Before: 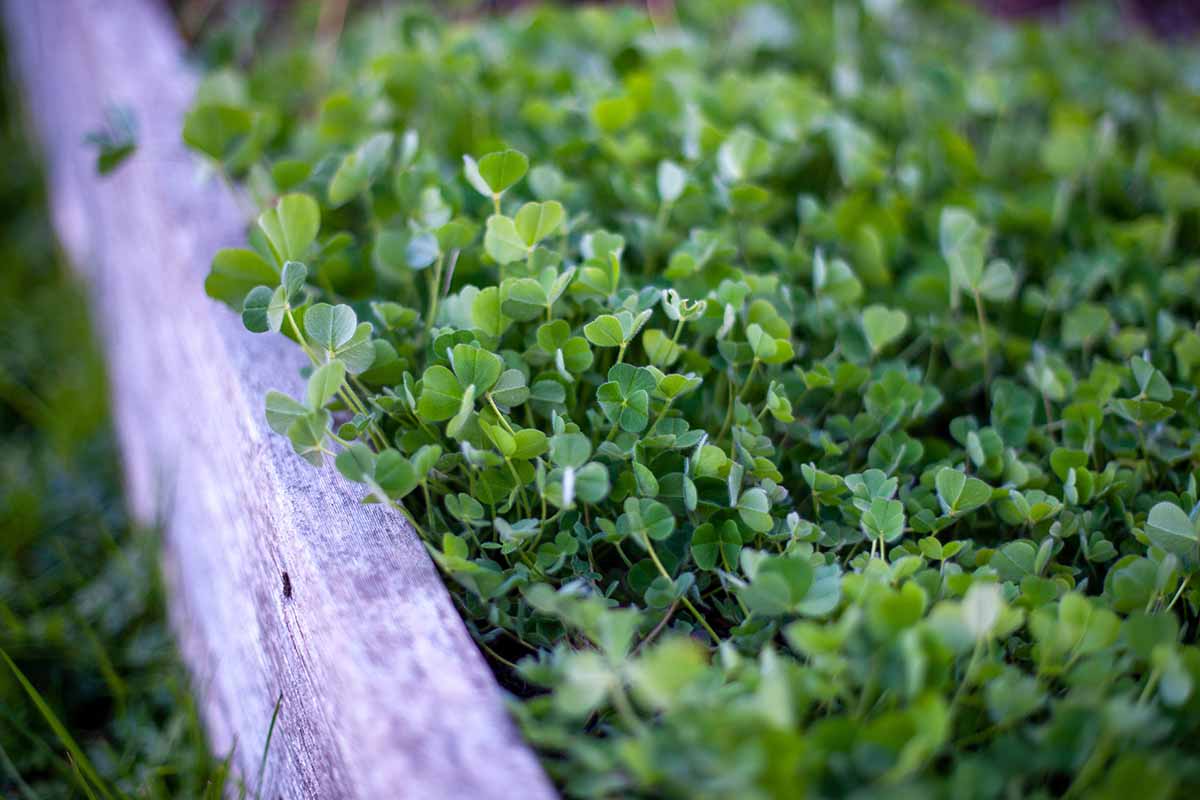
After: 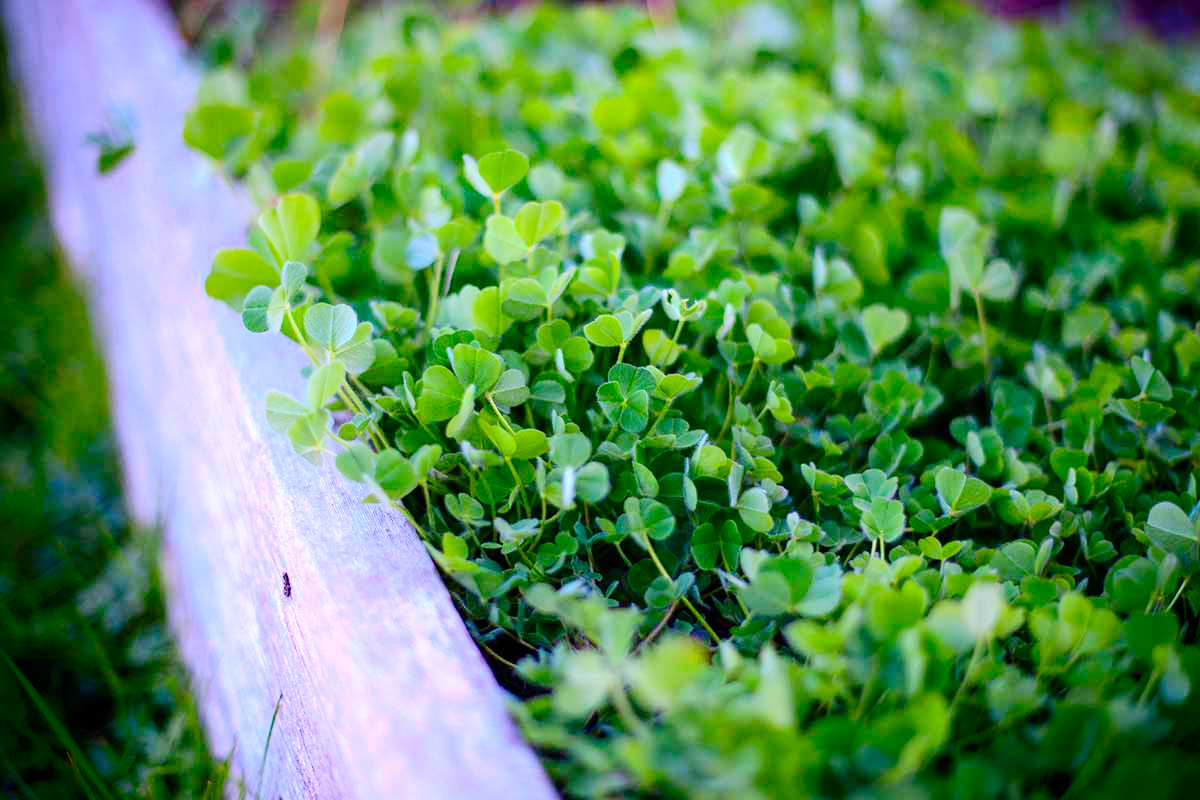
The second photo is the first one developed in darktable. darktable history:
shadows and highlights: shadows -89.69, highlights 91.69, soften with gaussian
contrast brightness saturation: contrast 0.198, brightness 0.168, saturation 0.223
tone curve: curves: ch0 [(0, 0) (0.003, 0.002) (0.011, 0.006) (0.025, 0.013) (0.044, 0.019) (0.069, 0.032) (0.1, 0.056) (0.136, 0.095) (0.177, 0.144) (0.224, 0.193) (0.277, 0.26) (0.335, 0.331) (0.399, 0.405) (0.468, 0.479) (0.543, 0.552) (0.623, 0.624) (0.709, 0.699) (0.801, 0.772) (0.898, 0.856) (1, 1)], preserve colors none
color correction: highlights b* 0.005, saturation 1.36
